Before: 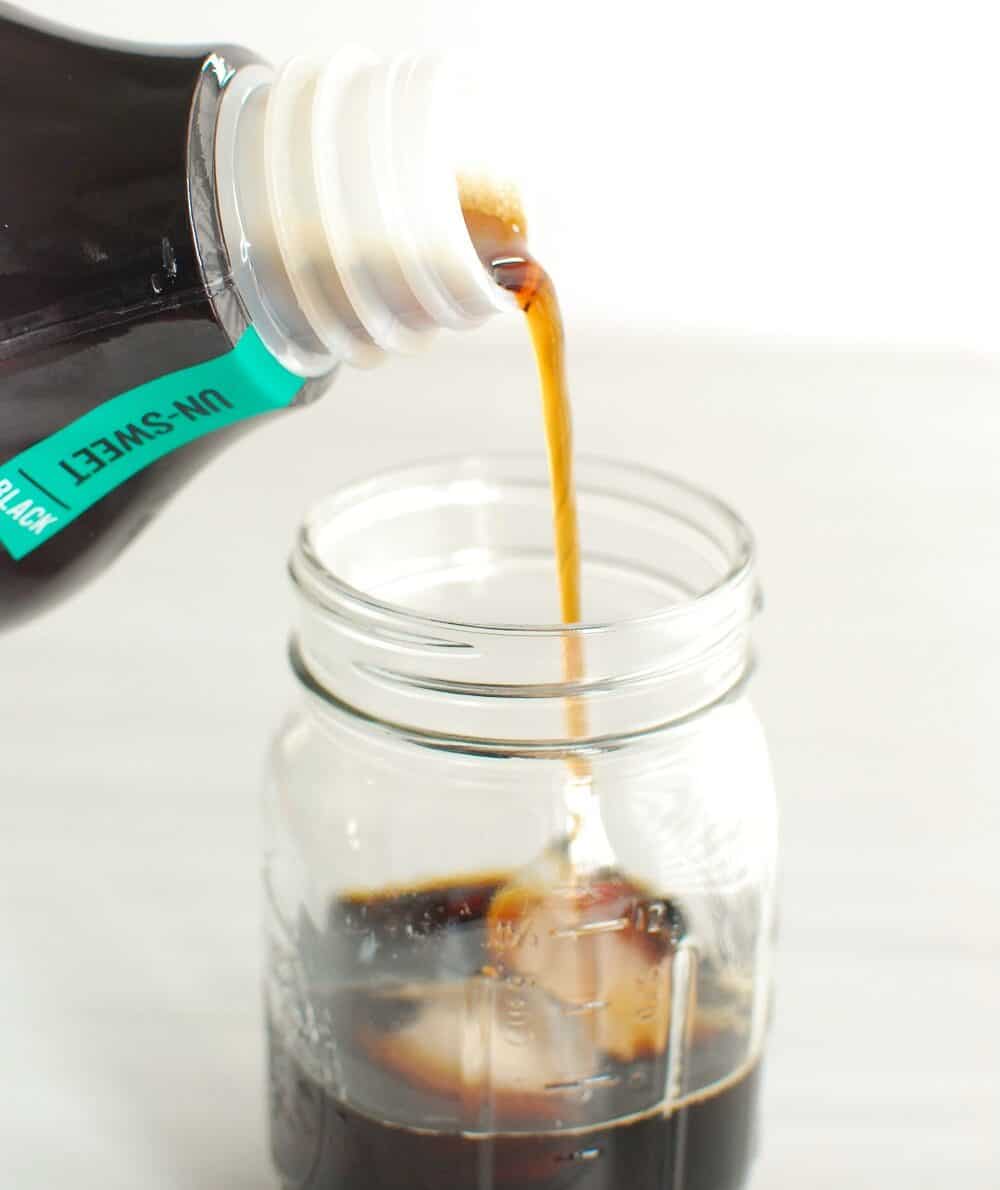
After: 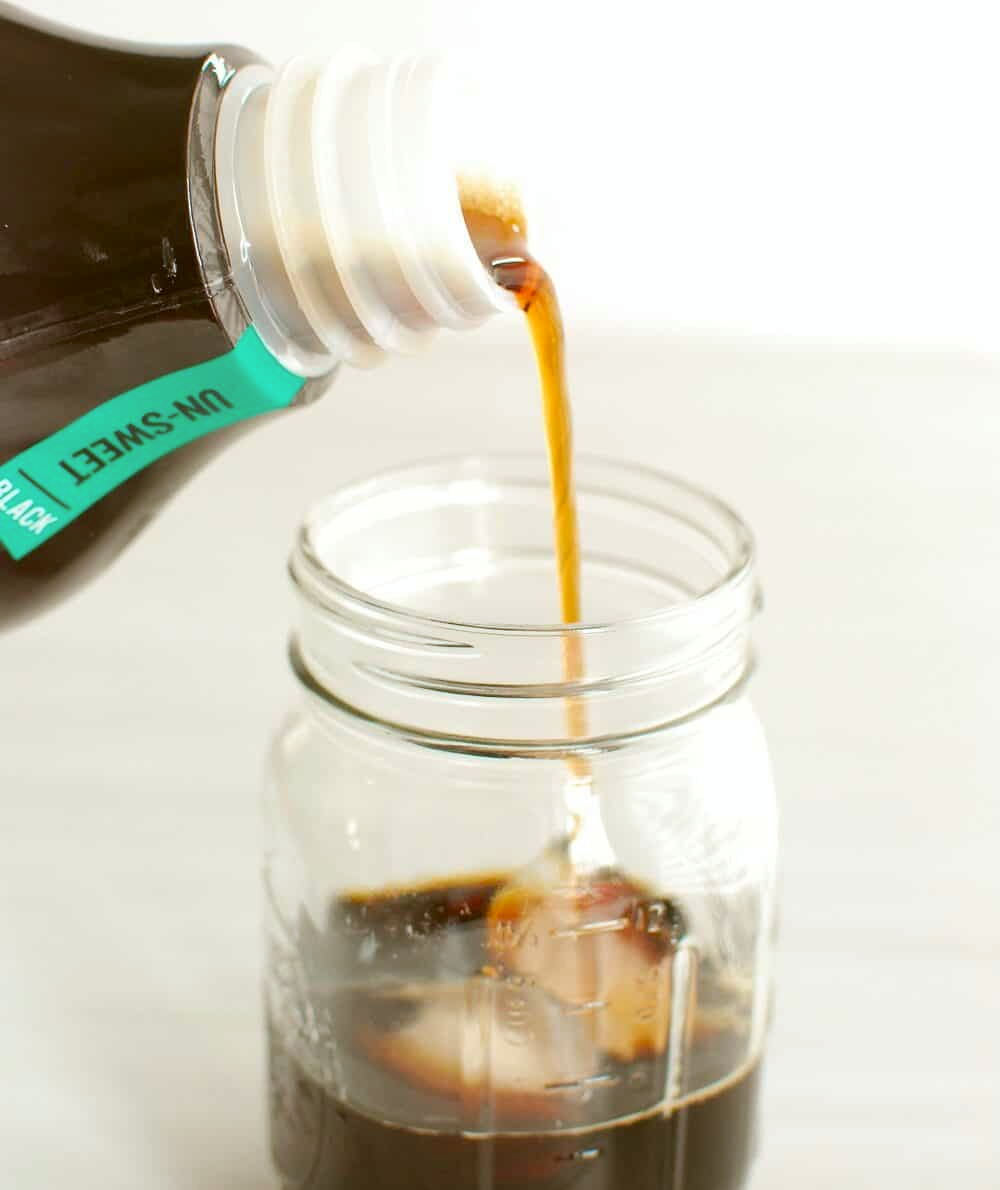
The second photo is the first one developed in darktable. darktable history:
color correction: highlights a* -0.446, highlights b* 0.156, shadows a* 4.51, shadows b* 20.35
